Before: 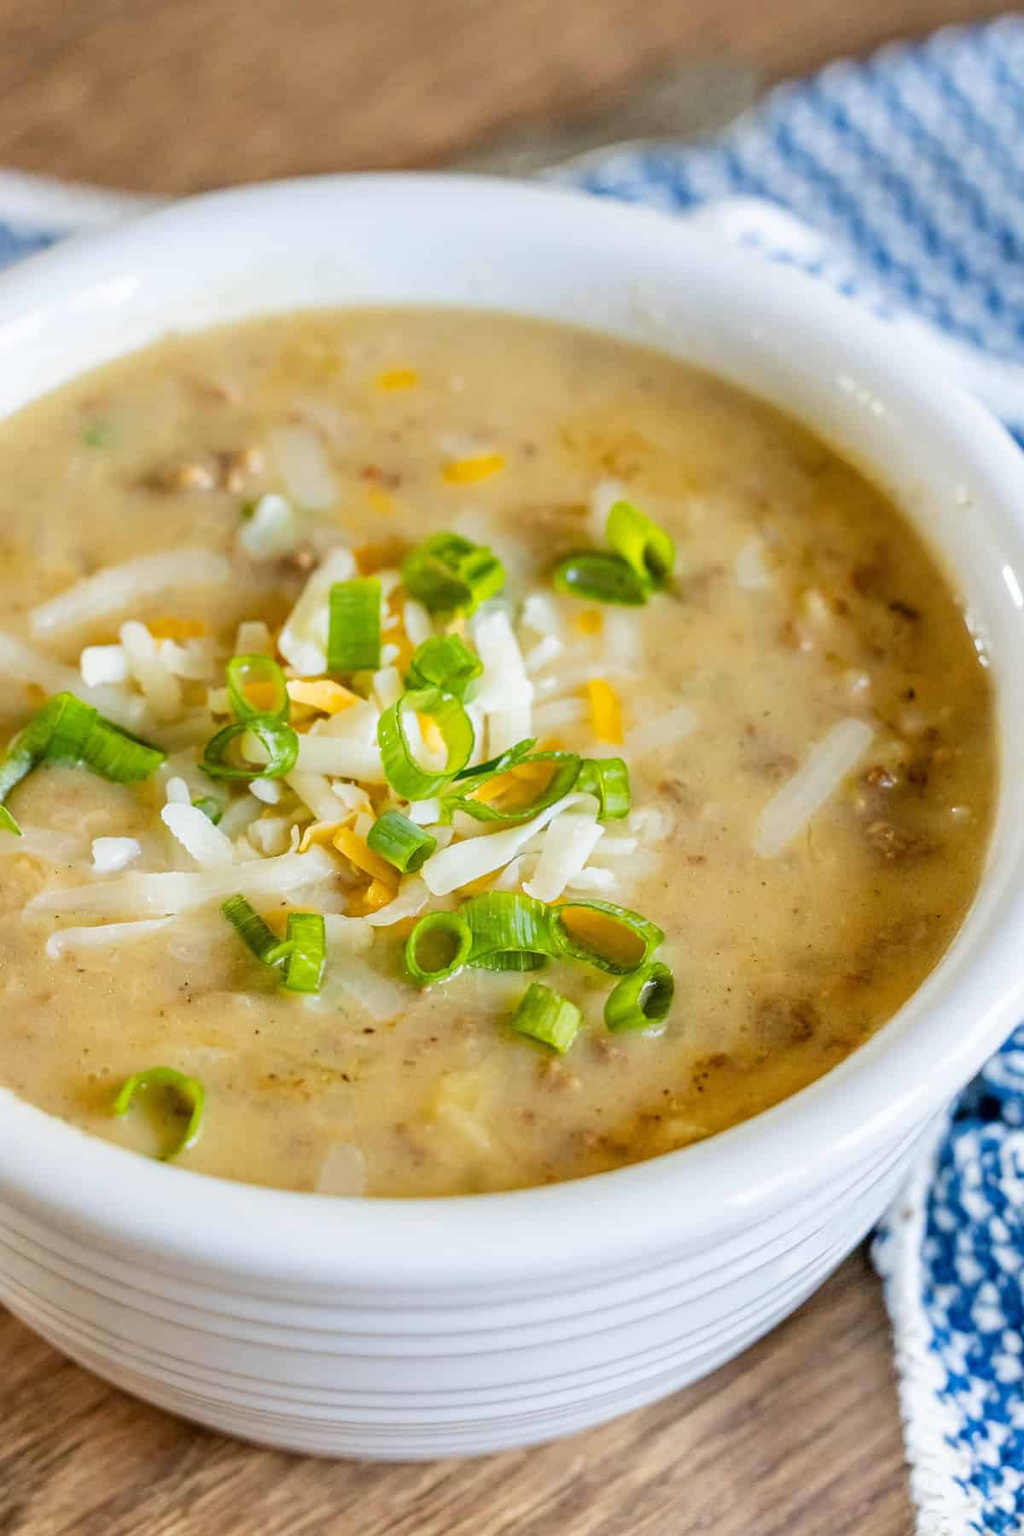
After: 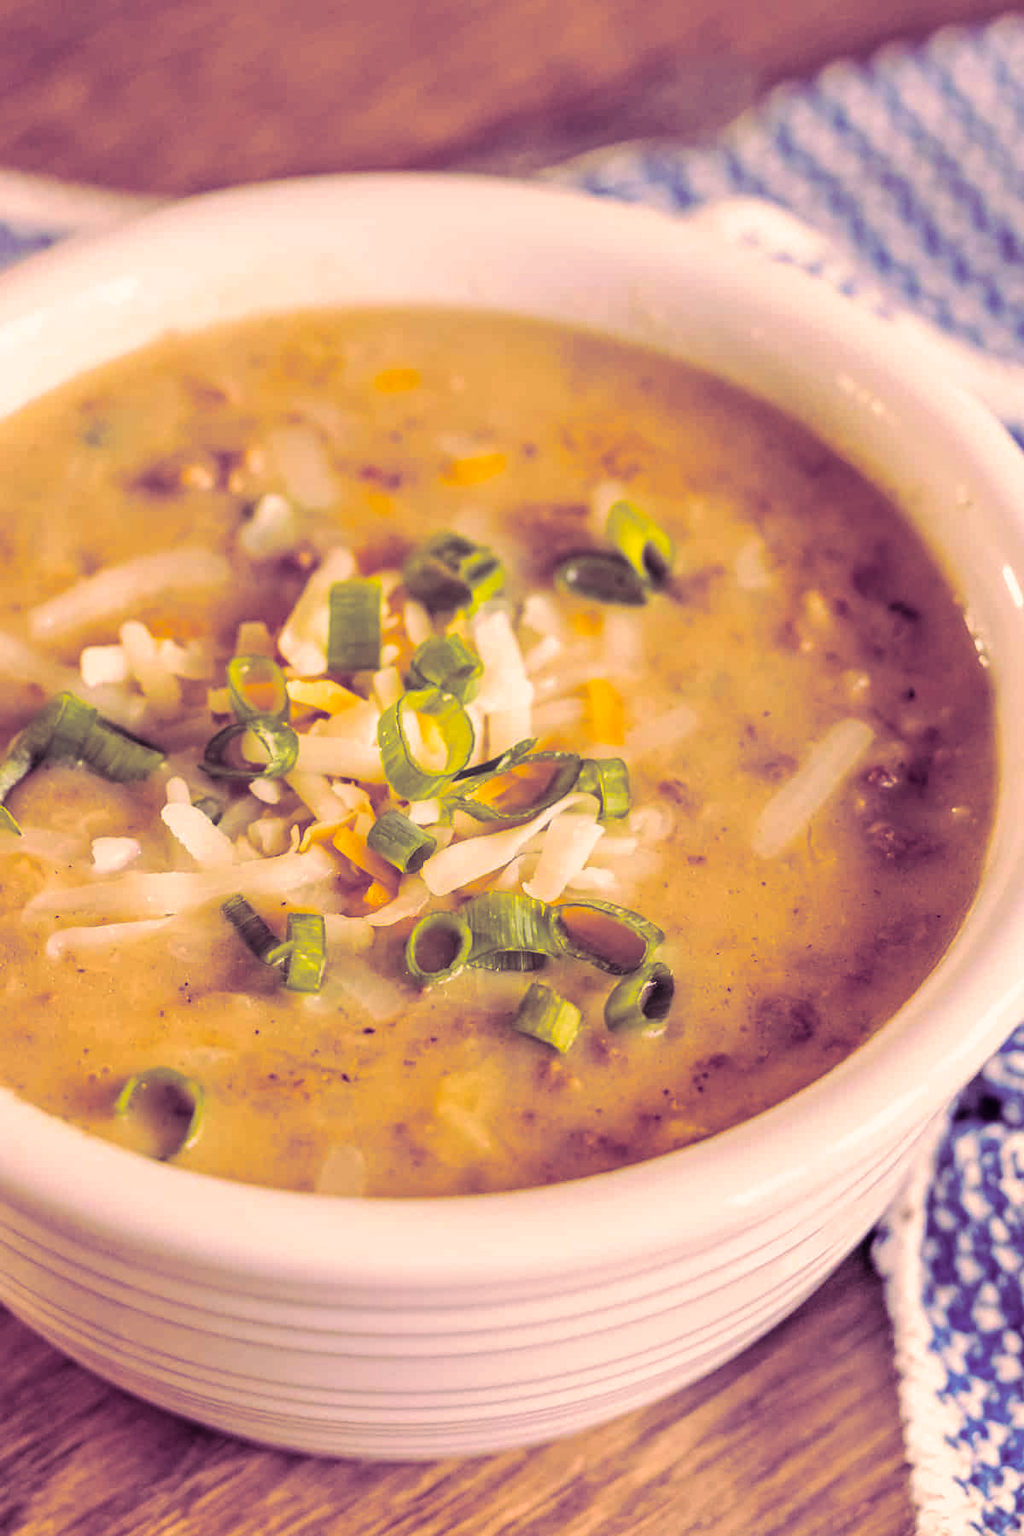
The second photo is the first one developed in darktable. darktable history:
split-toning: shadows › hue 277.2°, shadows › saturation 0.74
color correction: highlights a* 21.88, highlights b* 22.25
